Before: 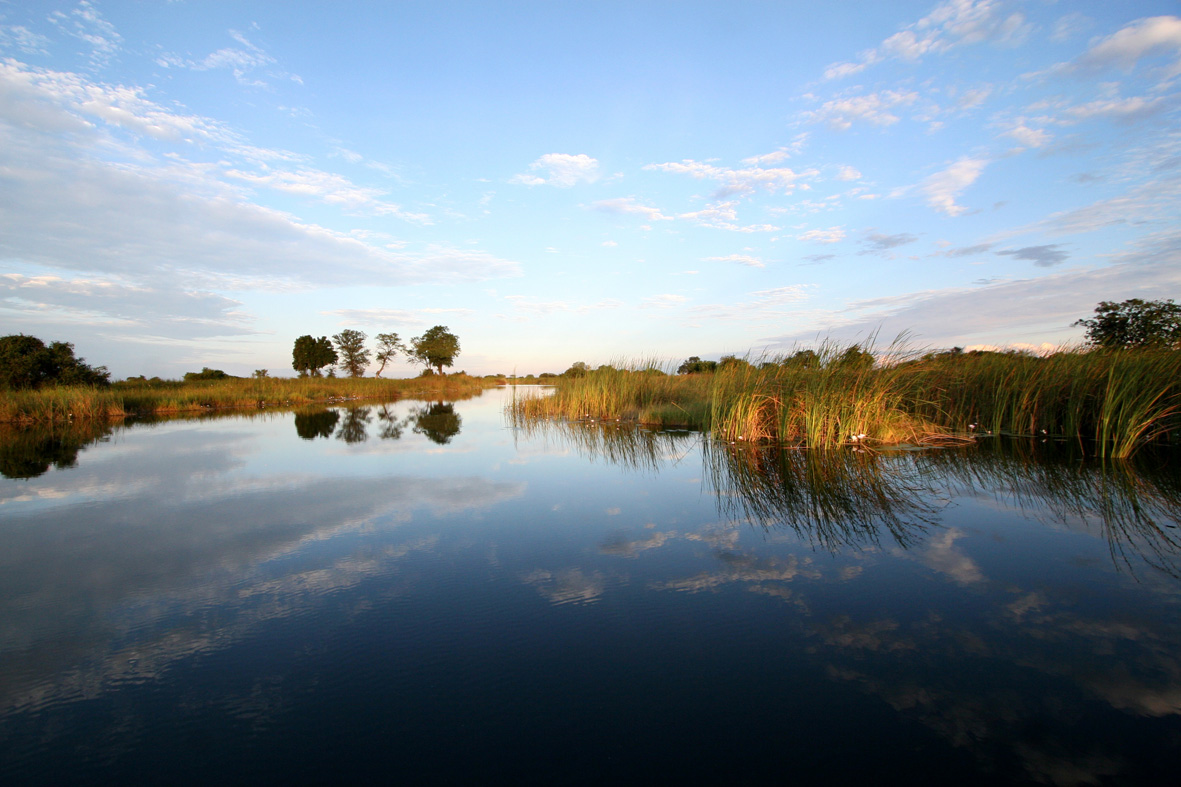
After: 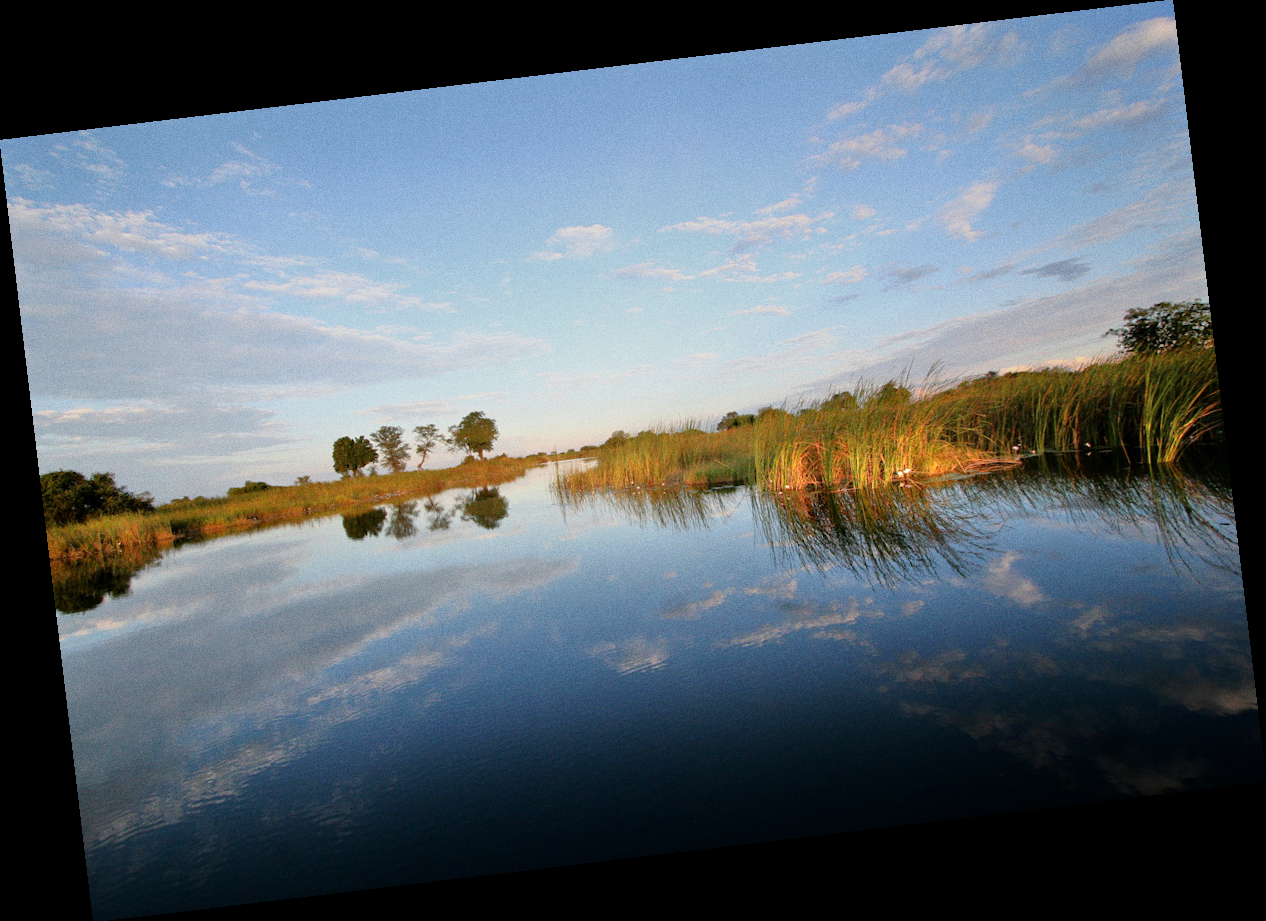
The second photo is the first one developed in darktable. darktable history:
rotate and perspective: rotation -6.83°, automatic cropping off
graduated density: rotation -0.352°, offset 57.64
grain: coarseness 0.09 ISO
tone equalizer: -7 EV 0.15 EV, -6 EV 0.6 EV, -5 EV 1.15 EV, -4 EV 1.33 EV, -3 EV 1.15 EV, -2 EV 0.6 EV, -1 EV 0.15 EV, mask exposure compensation -0.5 EV
